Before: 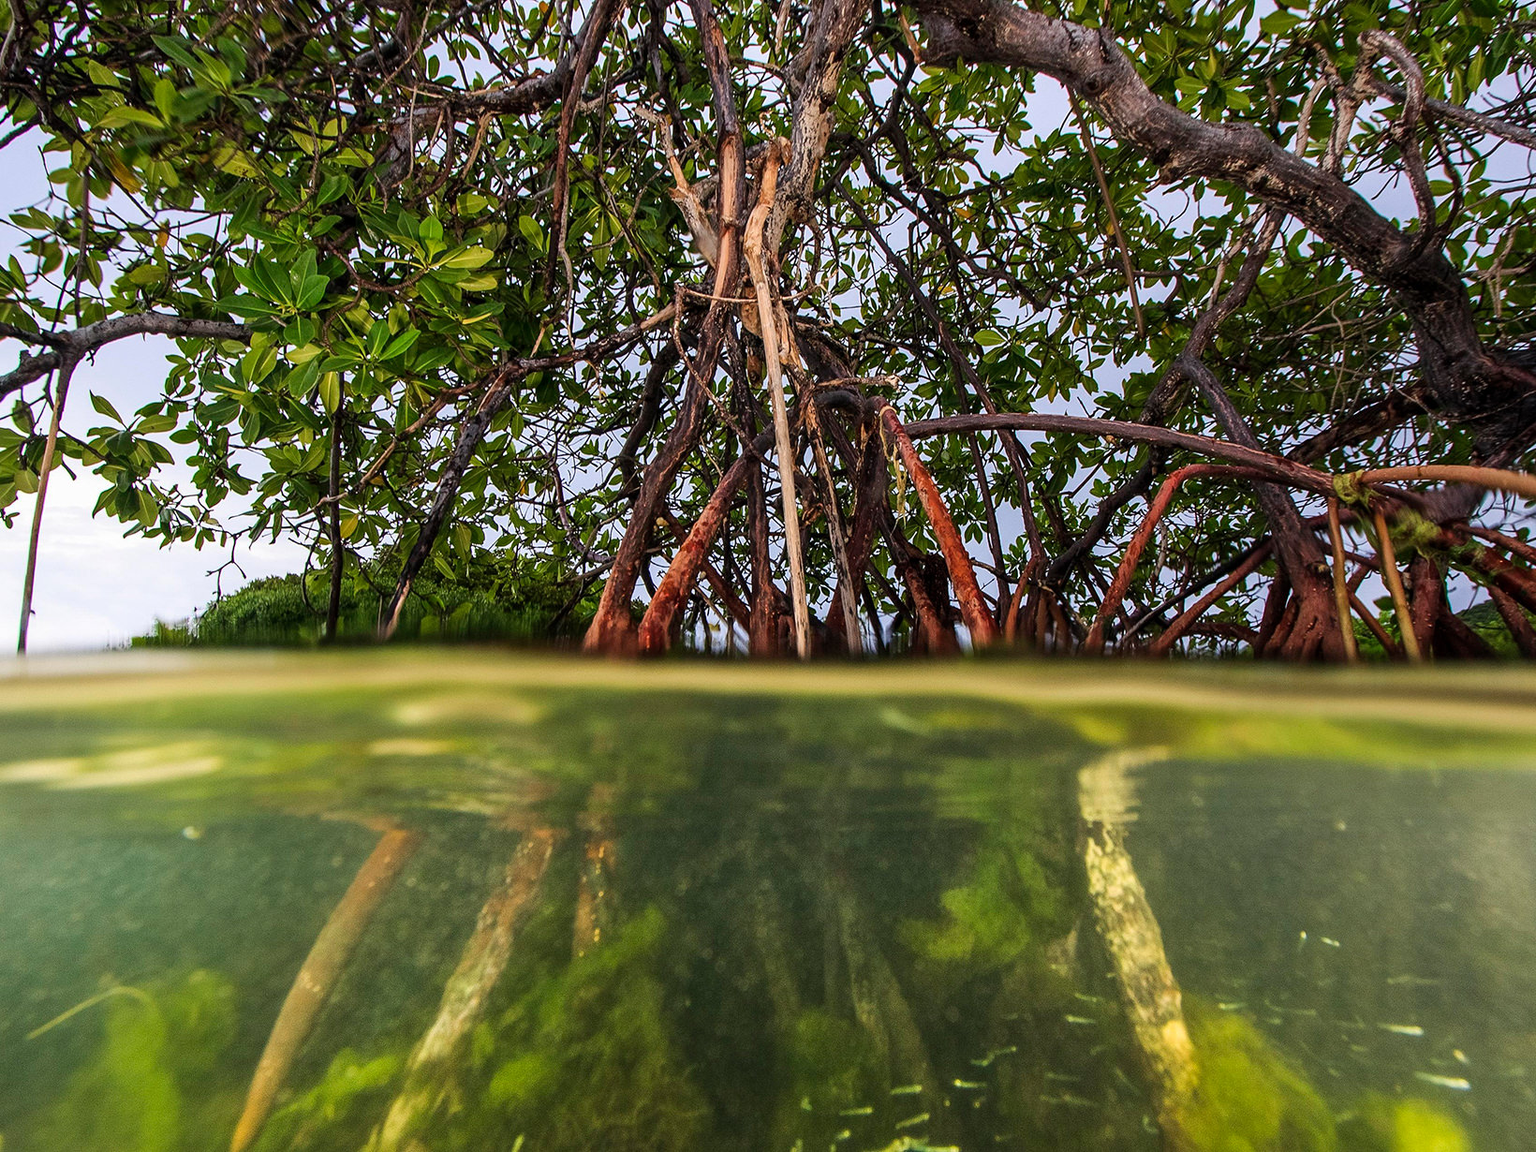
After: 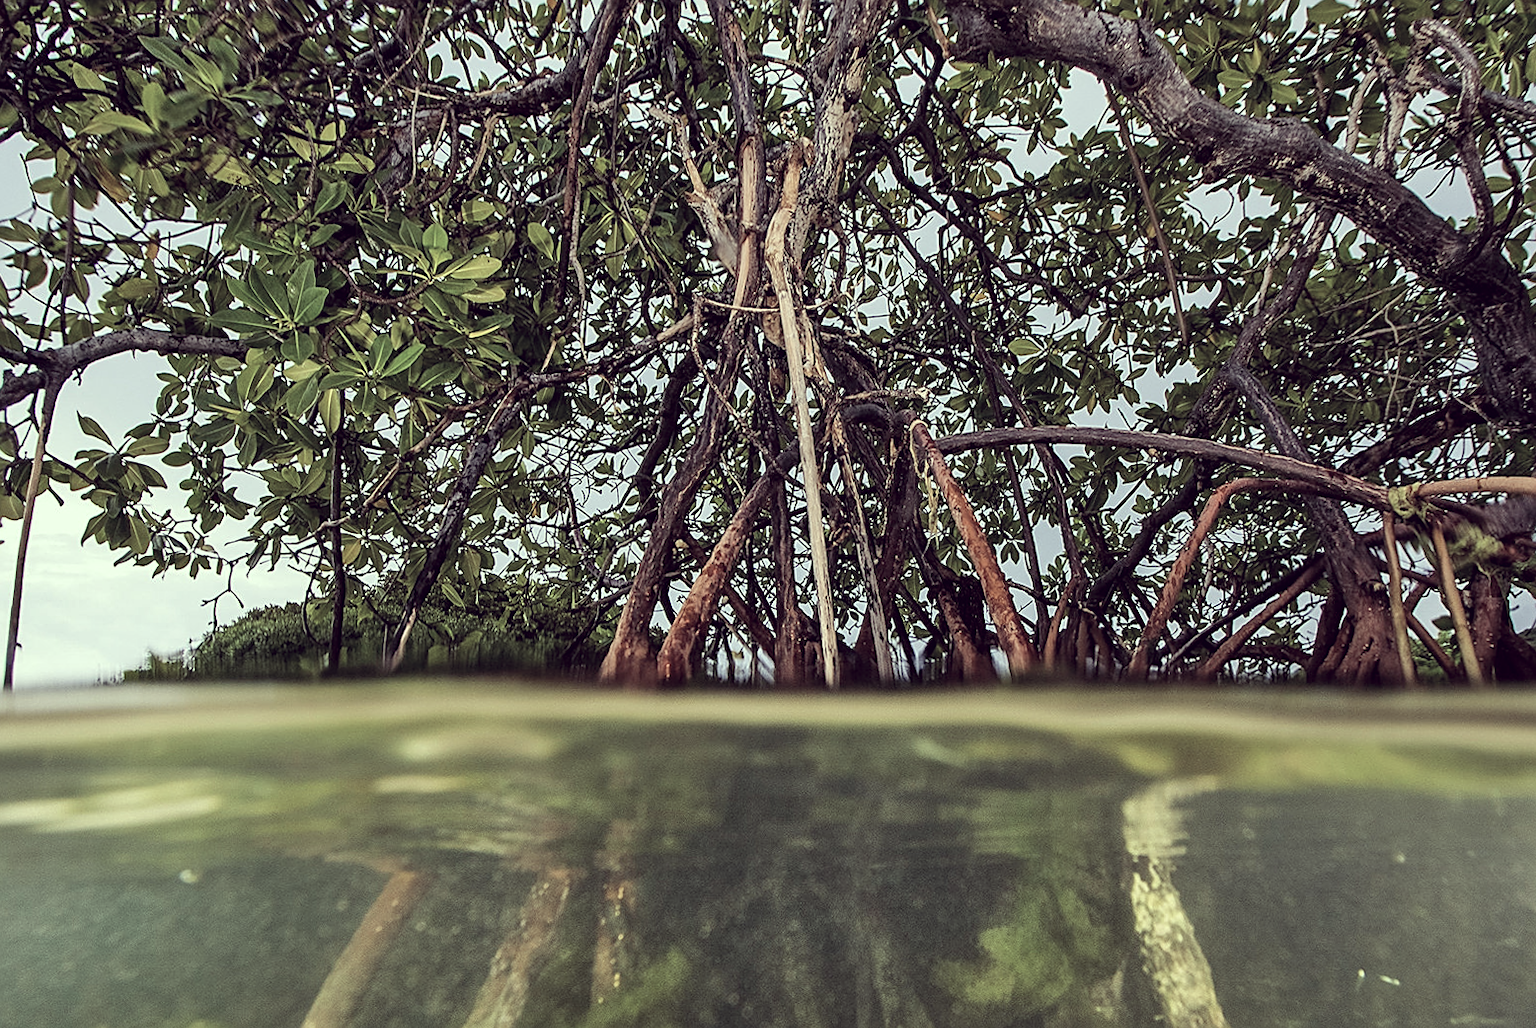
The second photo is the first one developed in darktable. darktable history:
color correction: highlights a* -20.31, highlights b* 20.71, shadows a* 19.85, shadows b* -20.82, saturation 0.461
shadows and highlights: soften with gaussian
crop and rotate: angle 0.526°, left 0.394%, right 3.522%, bottom 14.229%
sharpen: on, module defaults
